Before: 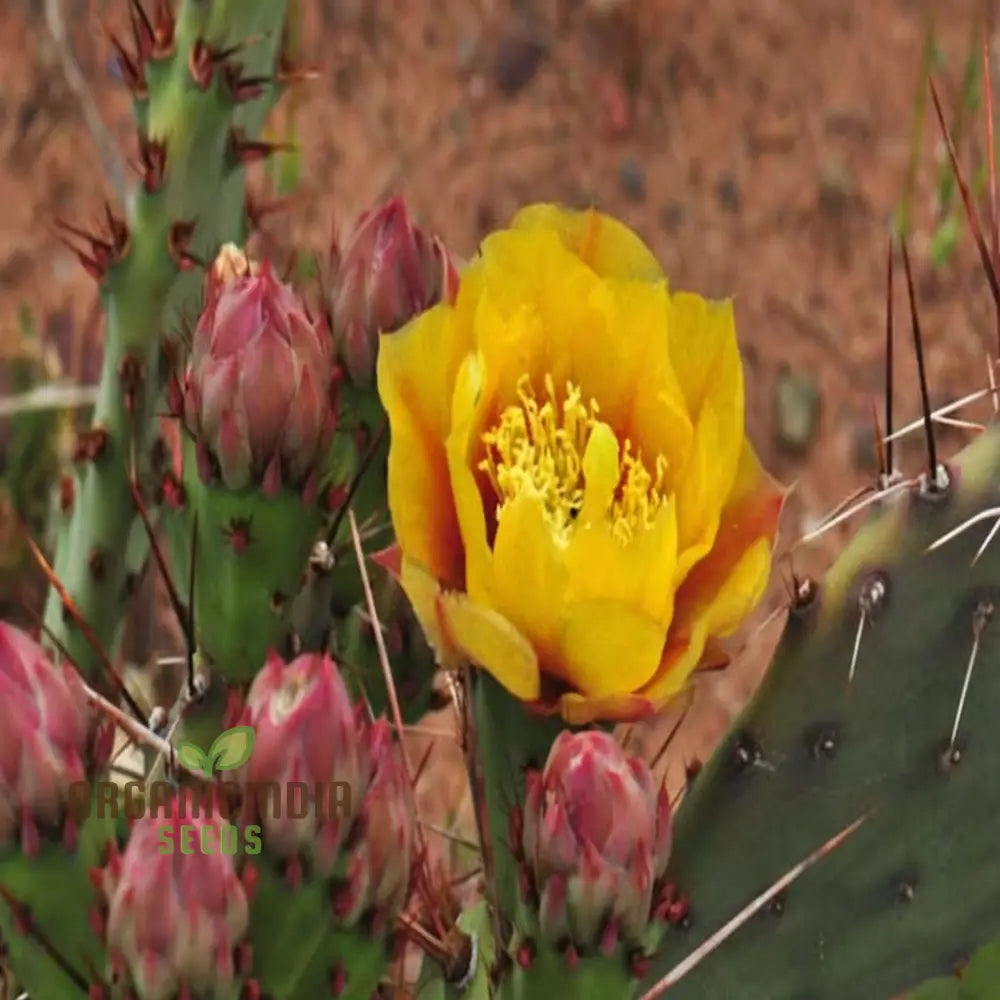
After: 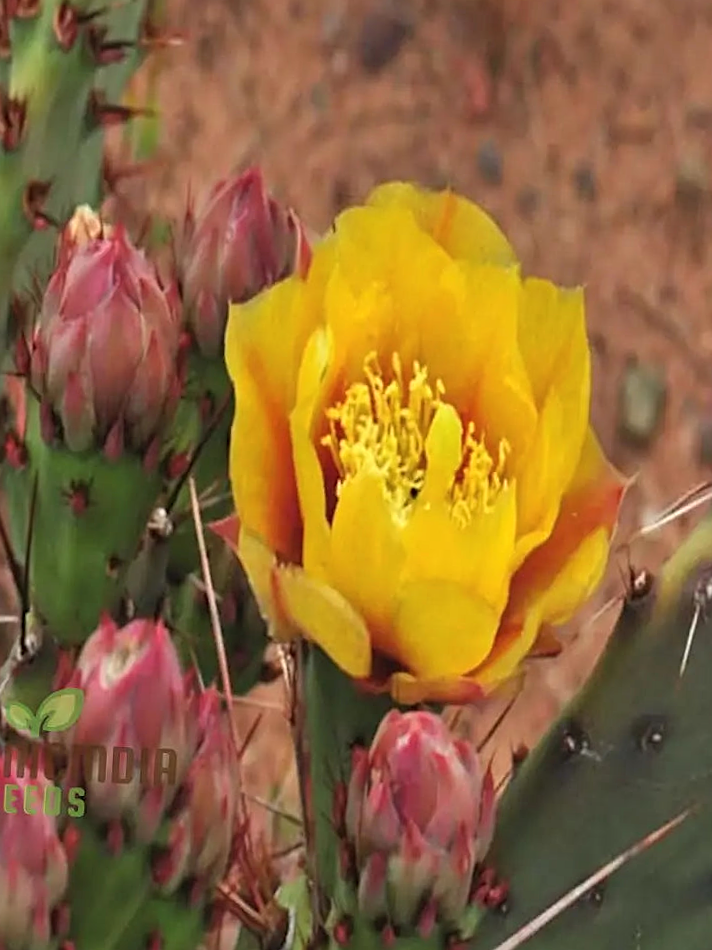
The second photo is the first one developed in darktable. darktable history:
contrast brightness saturation: contrast 0.048, brightness 0.059, saturation 0.014
sharpen: on, module defaults
crop and rotate: angle -3.03°, left 14.221%, top 0.024%, right 10.876%, bottom 0.037%
